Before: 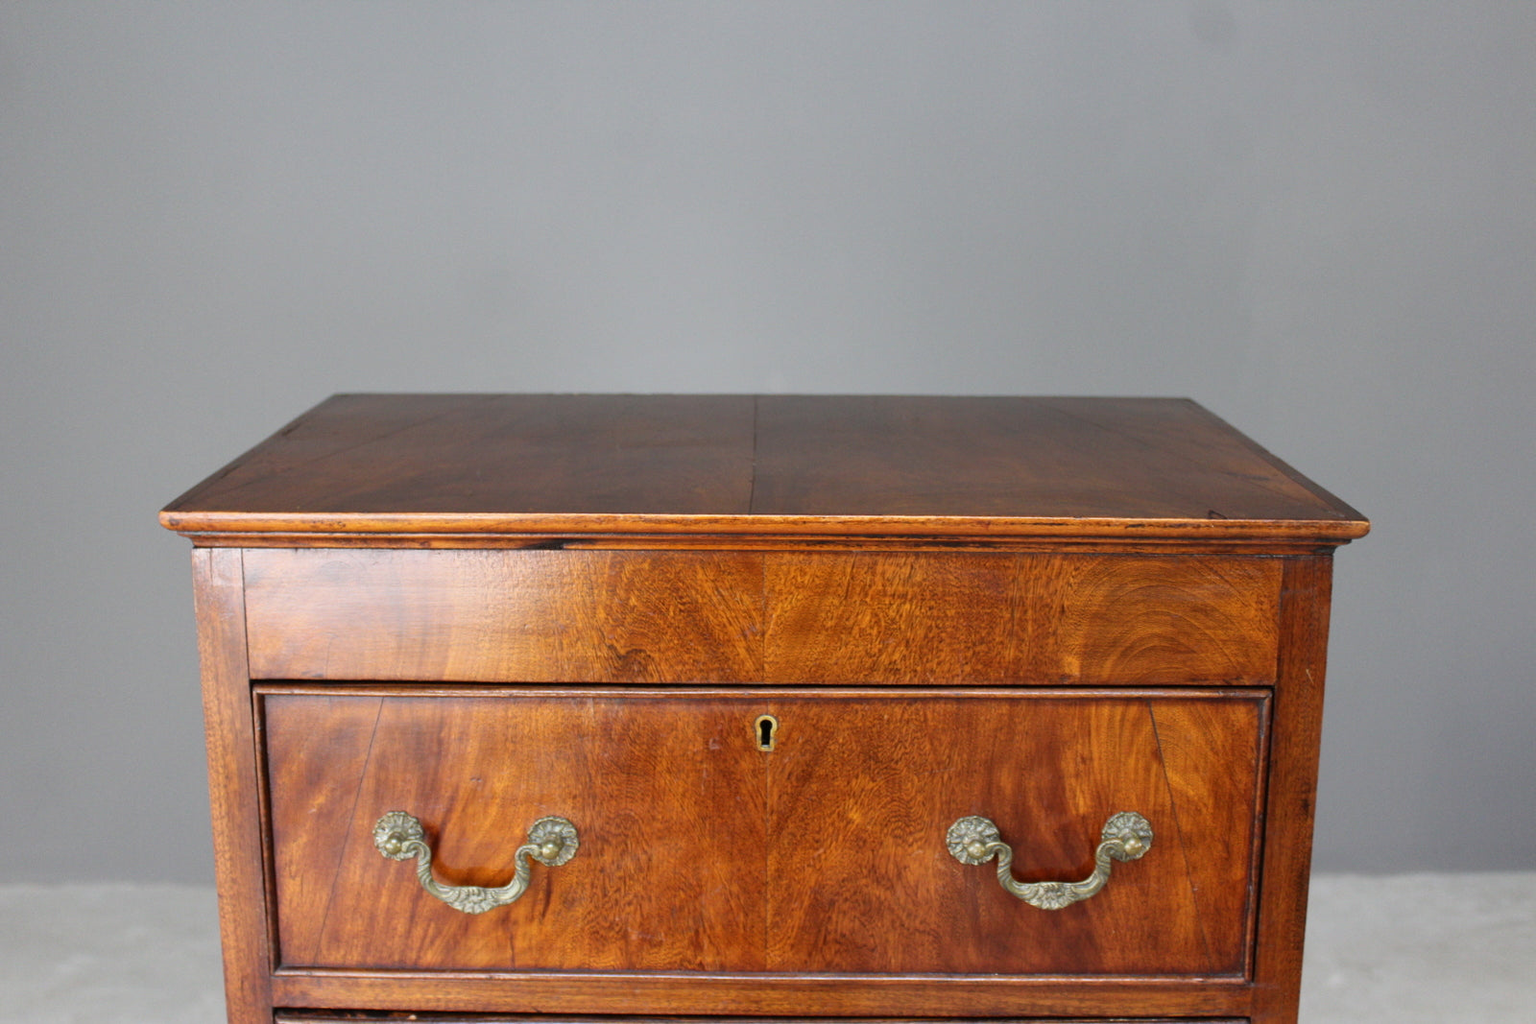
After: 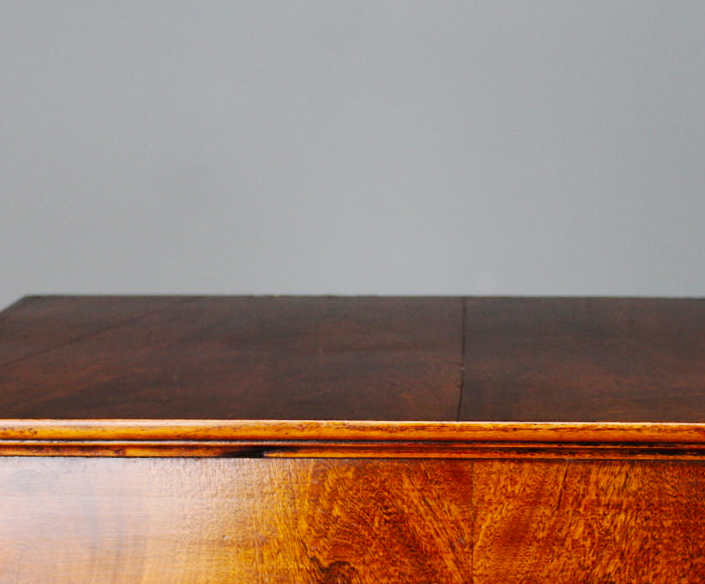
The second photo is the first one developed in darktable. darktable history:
crop: left 20.248%, top 10.86%, right 35.675%, bottom 34.321%
tone curve: curves: ch0 [(0, 0) (0.003, 0.007) (0.011, 0.008) (0.025, 0.007) (0.044, 0.009) (0.069, 0.012) (0.1, 0.02) (0.136, 0.035) (0.177, 0.06) (0.224, 0.104) (0.277, 0.16) (0.335, 0.228) (0.399, 0.308) (0.468, 0.418) (0.543, 0.525) (0.623, 0.635) (0.709, 0.723) (0.801, 0.802) (0.898, 0.889) (1, 1)], preserve colors none
